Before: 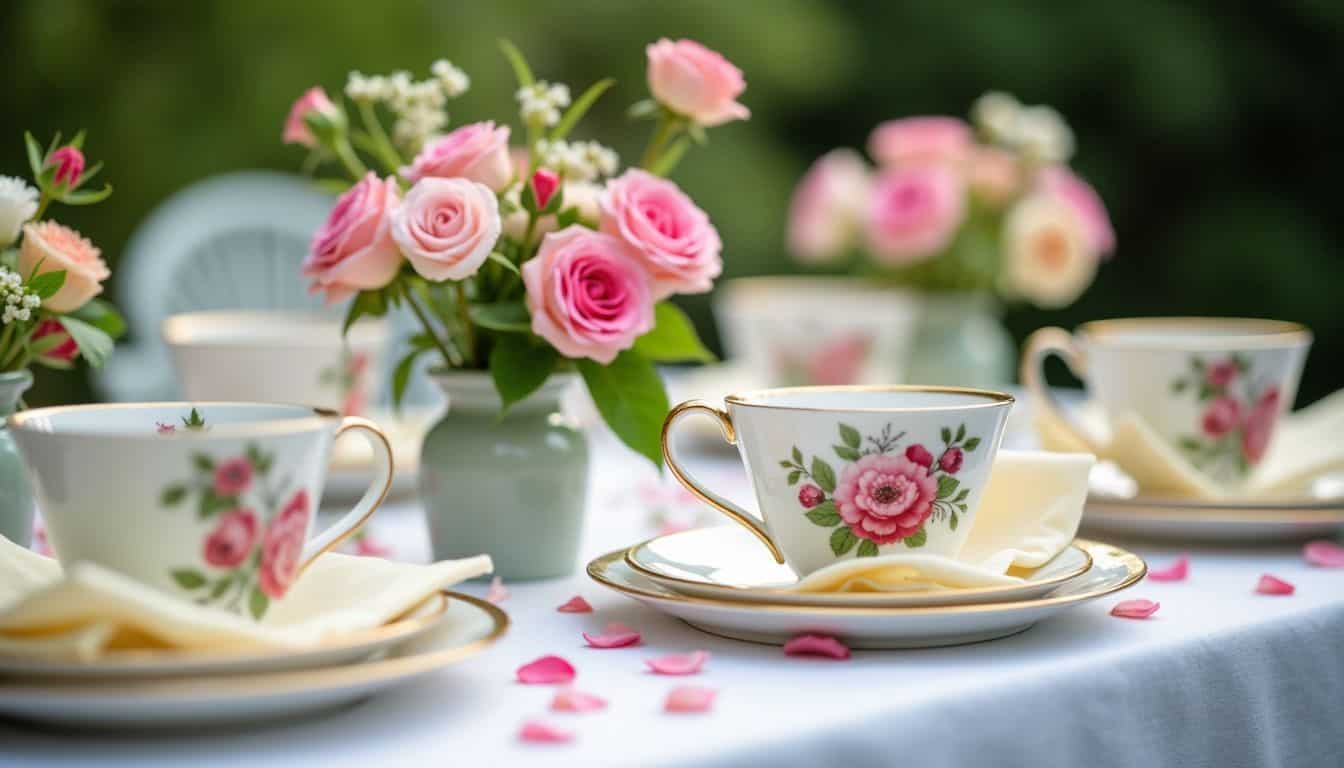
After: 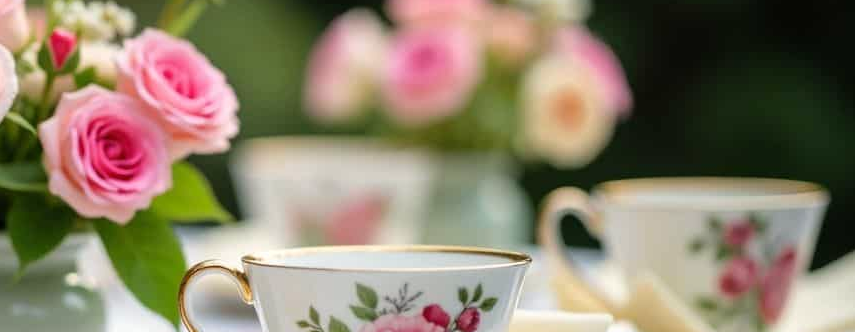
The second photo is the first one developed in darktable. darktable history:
crop: left 36.005%, top 18.293%, right 0.31%, bottom 38.444%
white balance: red 1.009, blue 0.985
